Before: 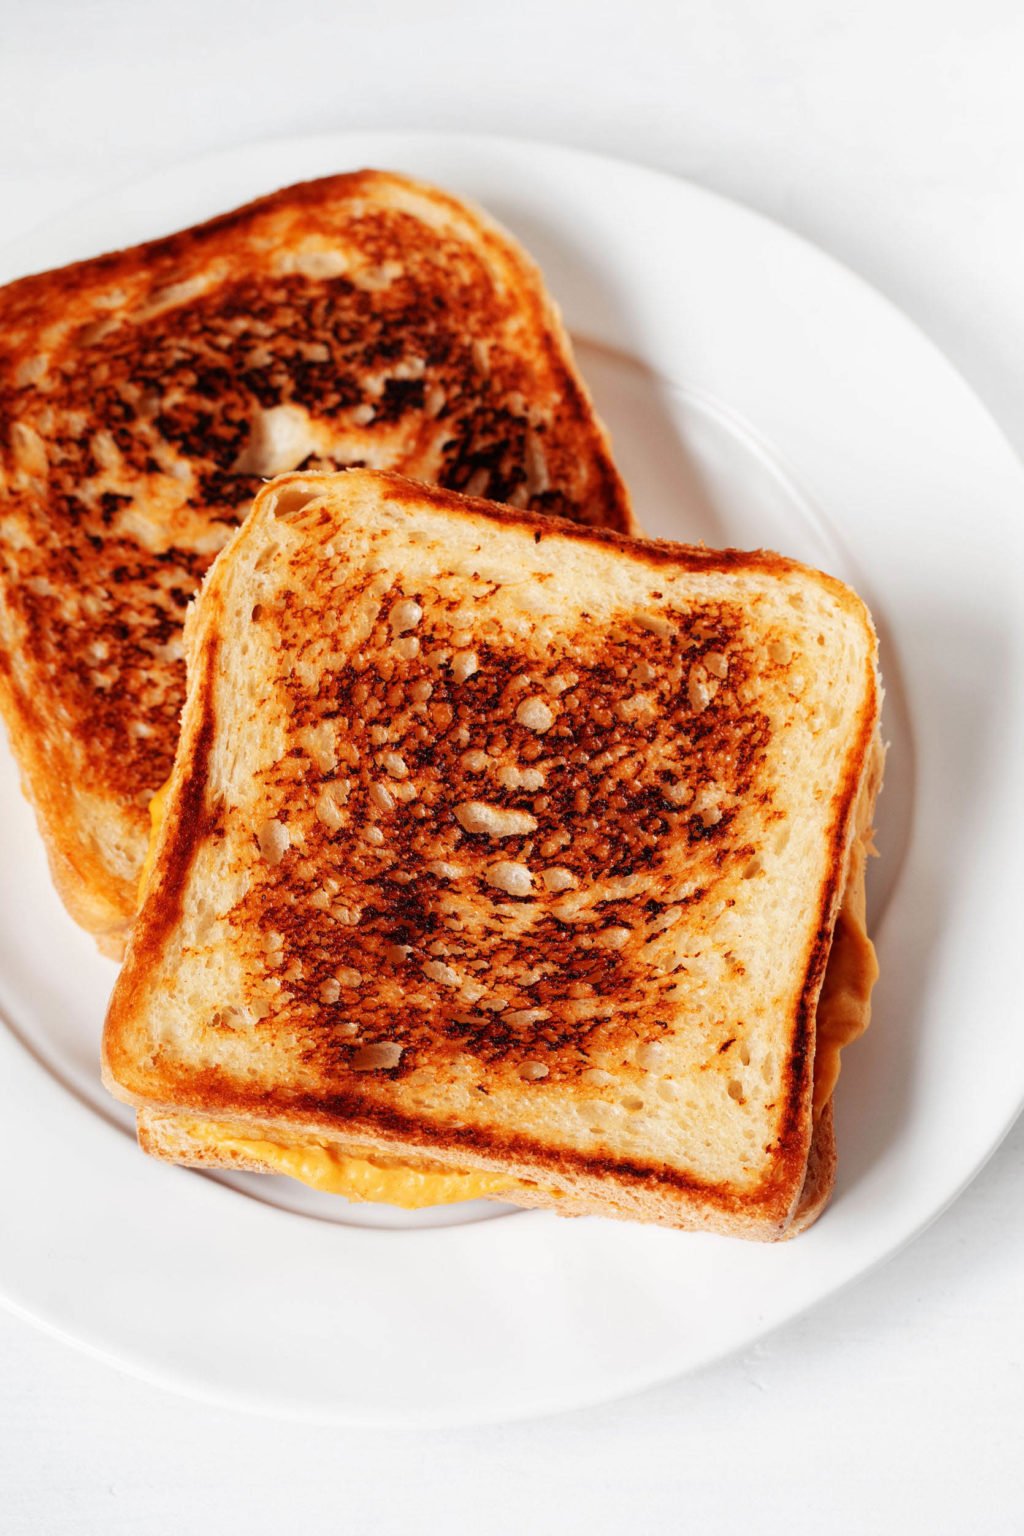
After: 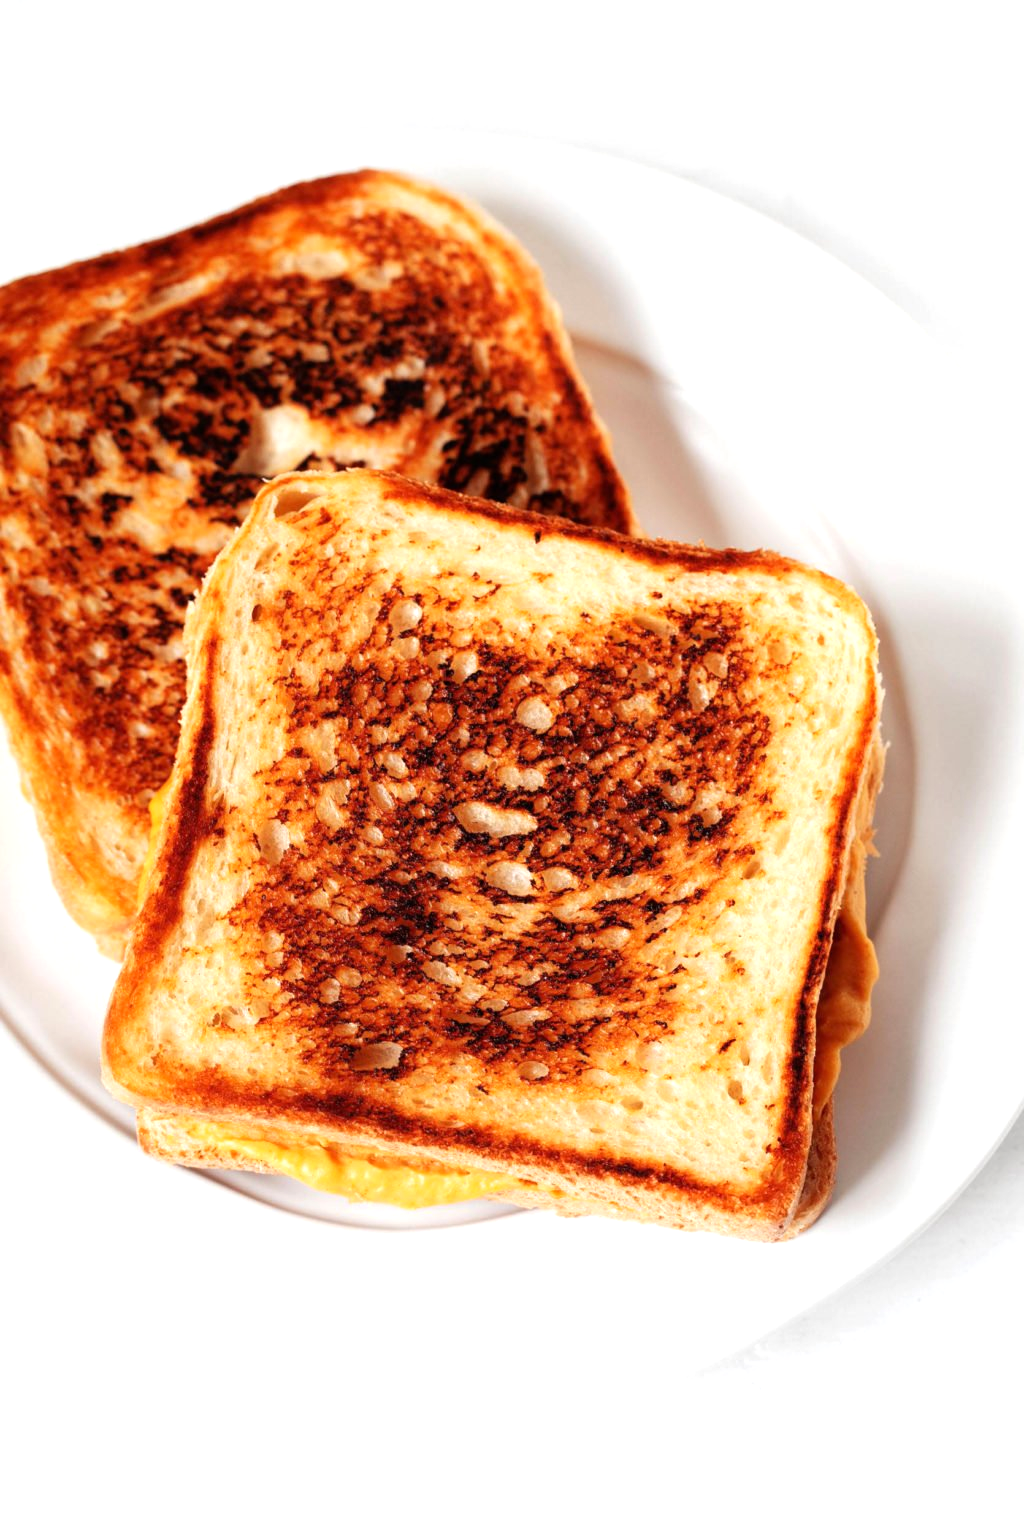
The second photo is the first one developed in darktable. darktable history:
tone equalizer: -8 EV -0.421 EV, -7 EV -0.41 EV, -6 EV -0.343 EV, -5 EV -0.243 EV, -3 EV 0.245 EV, -2 EV 0.331 EV, -1 EV 0.372 EV, +0 EV 0.424 EV
